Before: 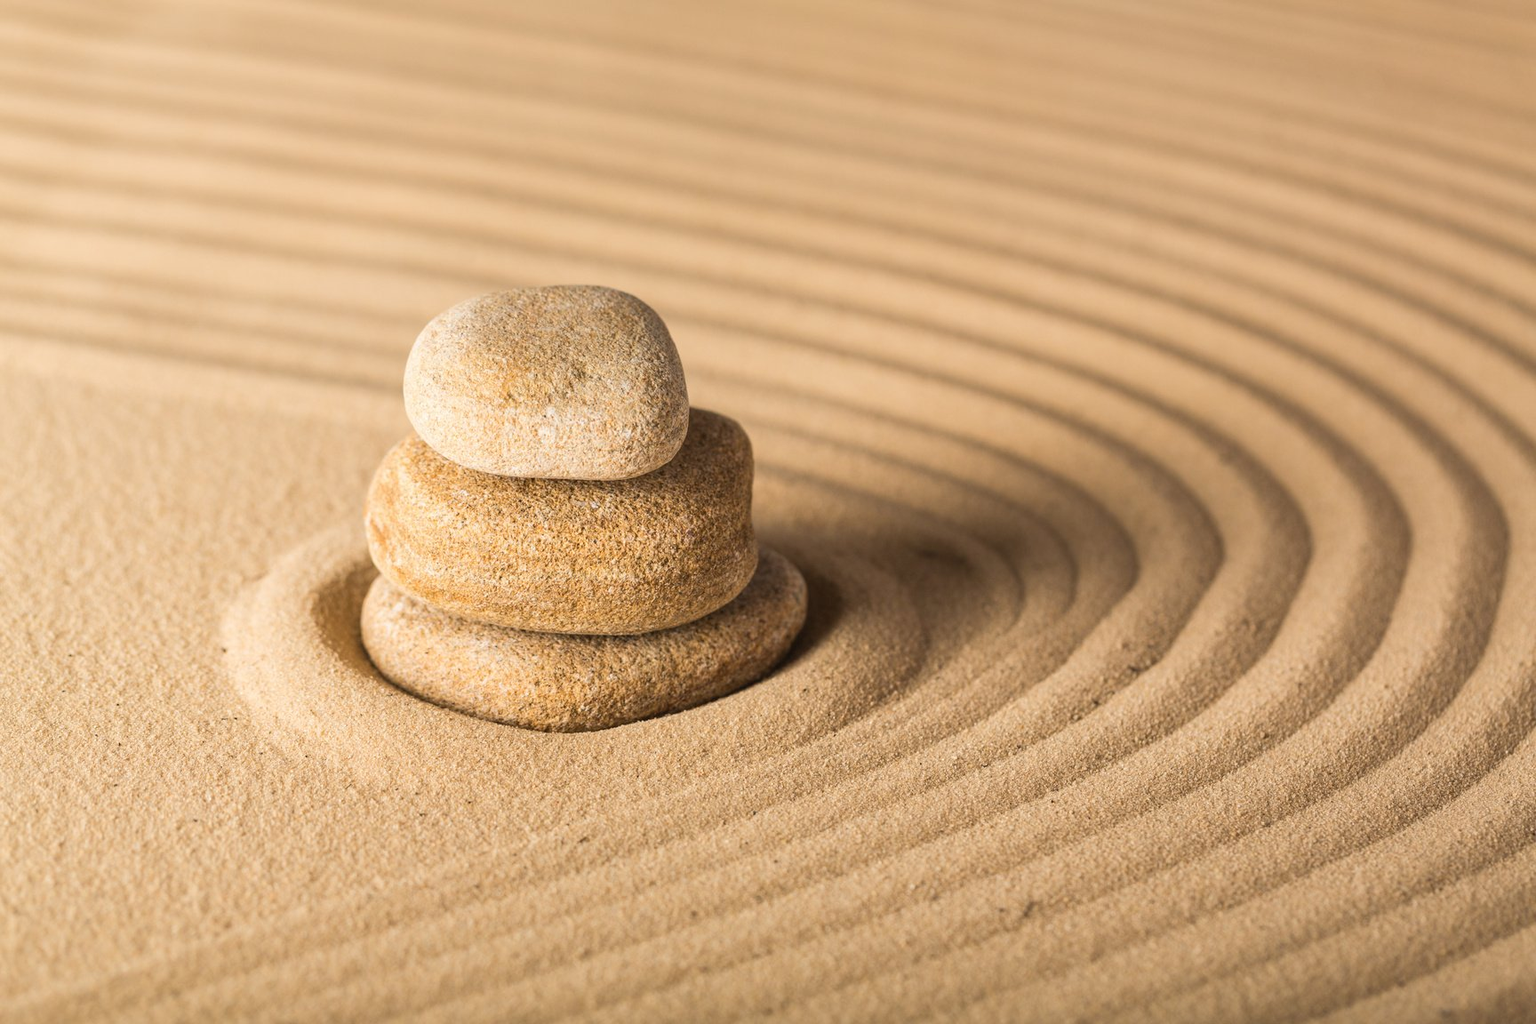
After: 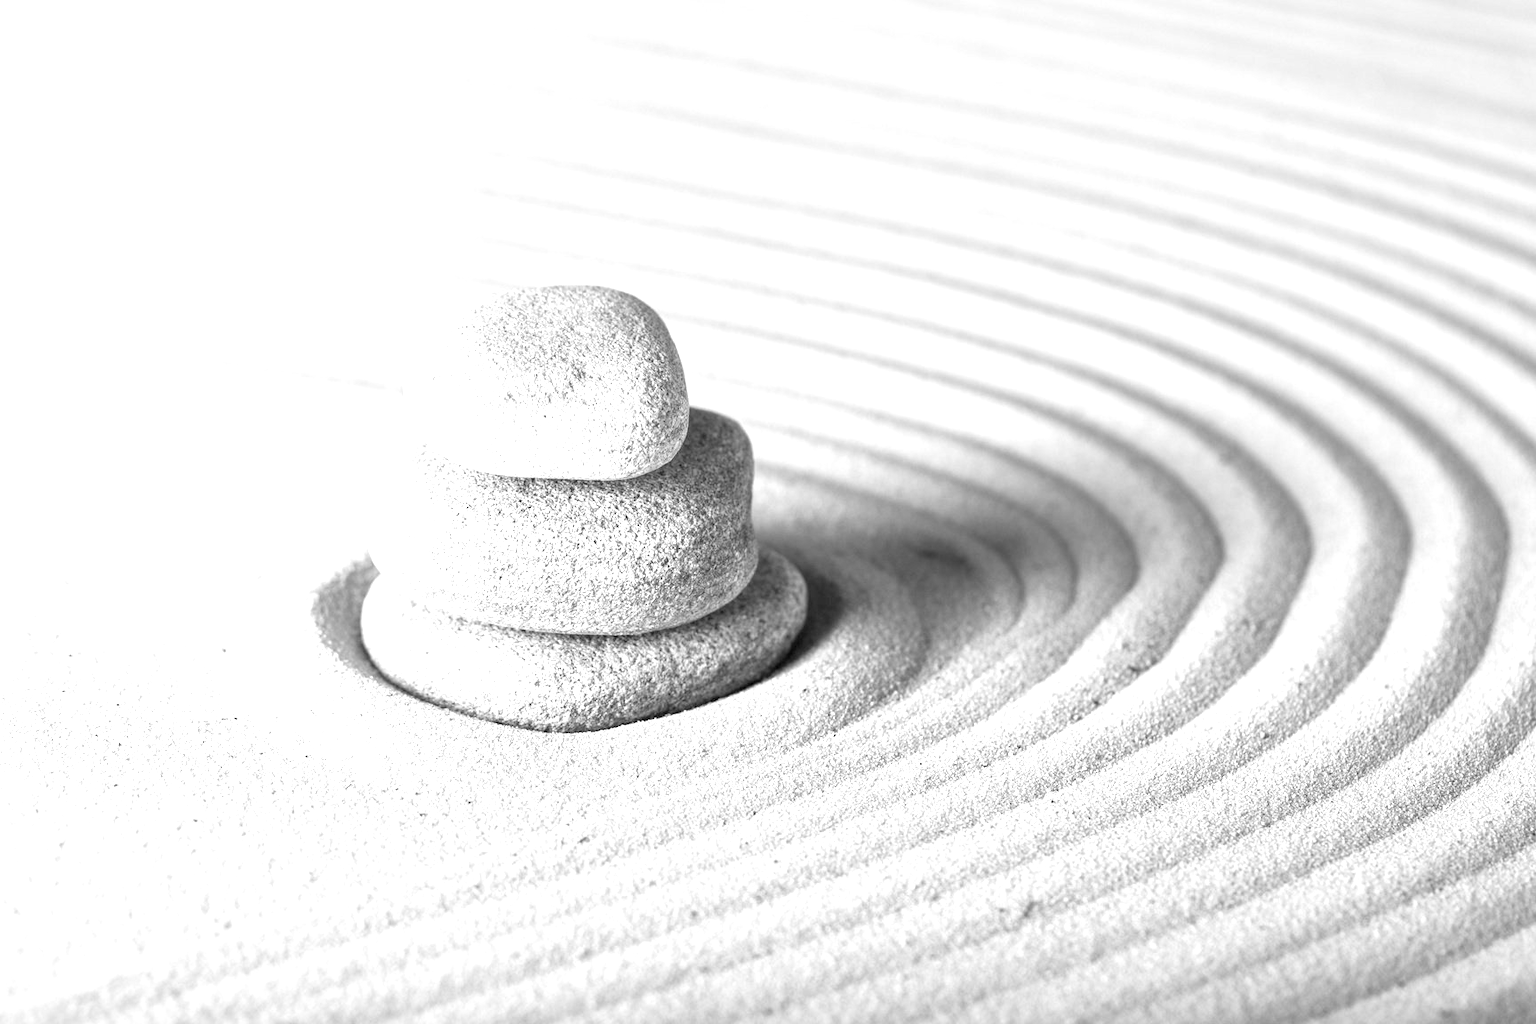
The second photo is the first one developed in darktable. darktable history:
exposure: black level correction 0, exposure 0.9 EV, compensate highlight preservation false
monochrome: on, module defaults
color balance rgb: shadows lift › chroma 3%, shadows lift › hue 280.8°, power › hue 330°, highlights gain › chroma 3%, highlights gain › hue 75.6°, global offset › luminance -1%, perceptual saturation grading › global saturation 20%, perceptual saturation grading › highlights -25%, perceptual saturation grading › shadows 50%, global vibrance 20%
white balance: red 1.467, blue 0.684
